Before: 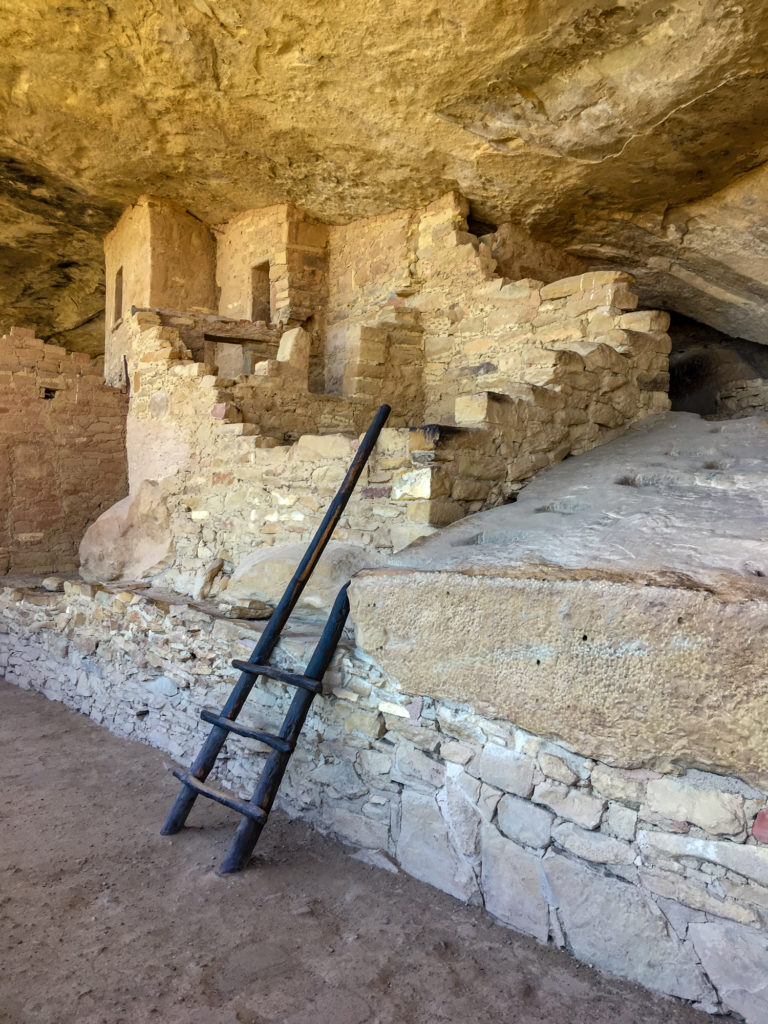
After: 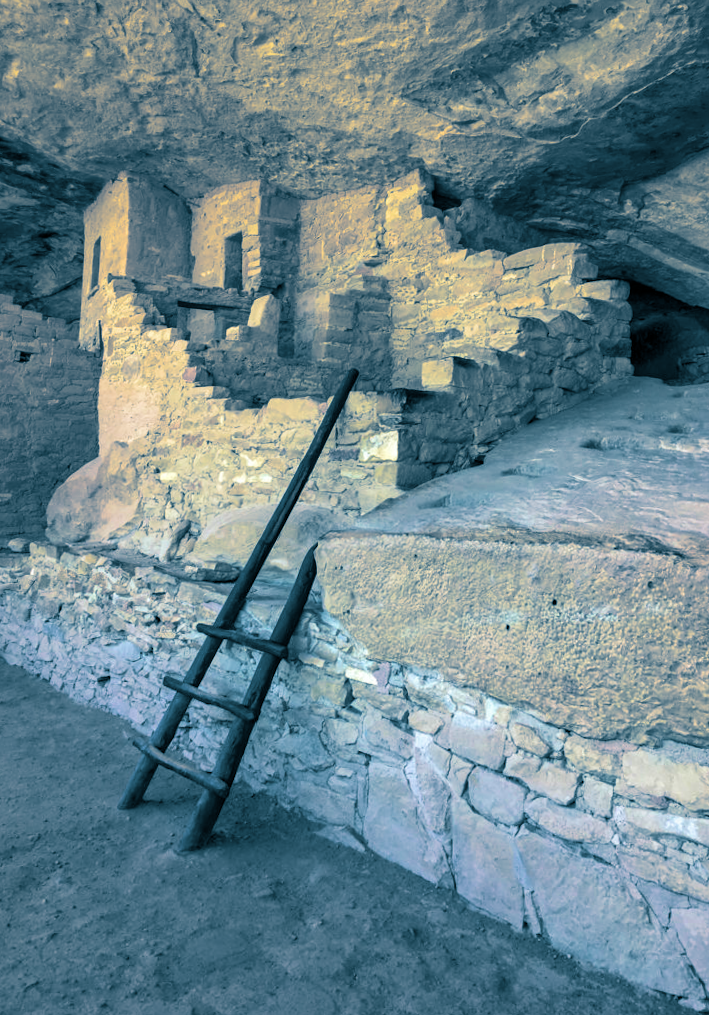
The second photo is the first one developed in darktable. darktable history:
crop and rotate: left 0.614%, top 0.179%, bottom 0.309%
rotate and perspective: rotation 0.215°, lens shift (vertical) -0.139, crop left 0.069, crop right 0.939, crop top 0.002, crop bottom 0.996
split-toning: shadows › hue 212.4°, balance -70
velvia: strength 45%
